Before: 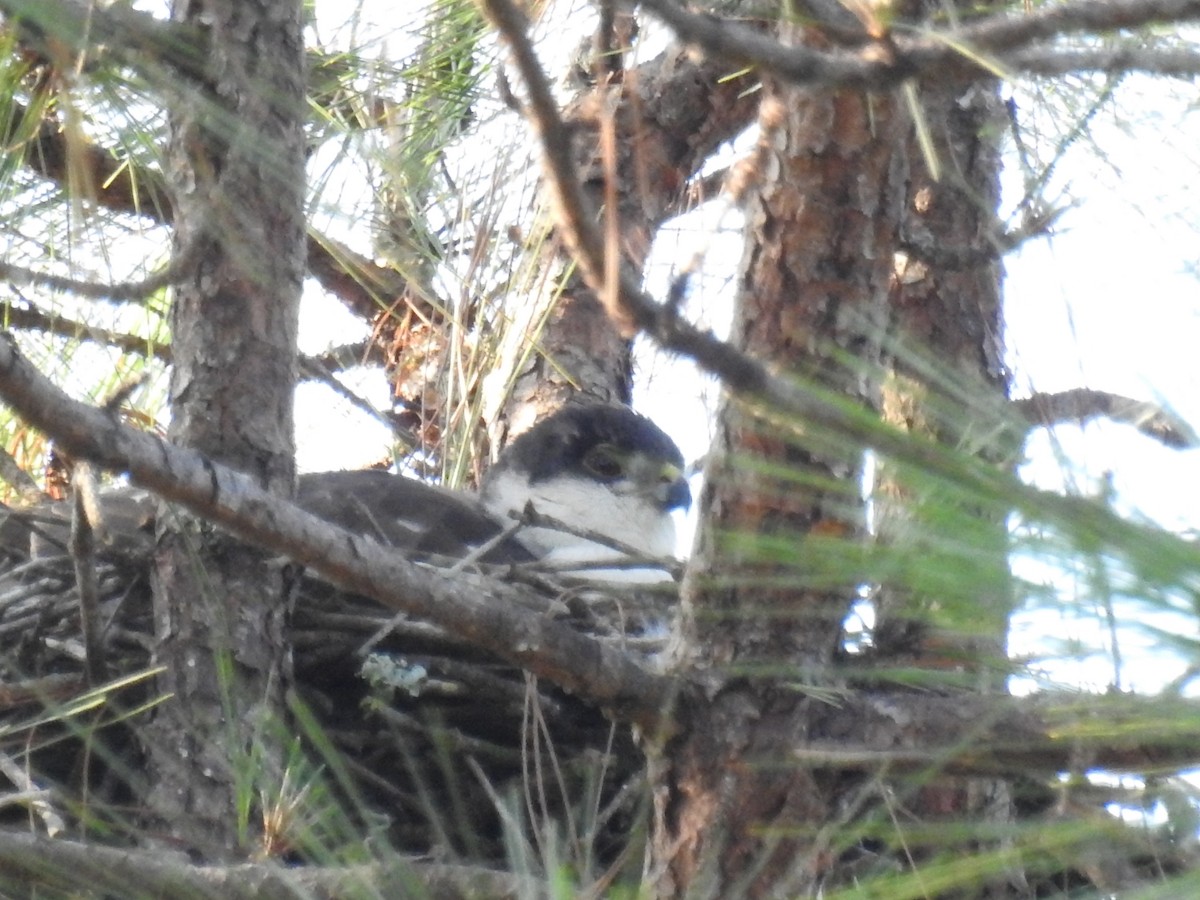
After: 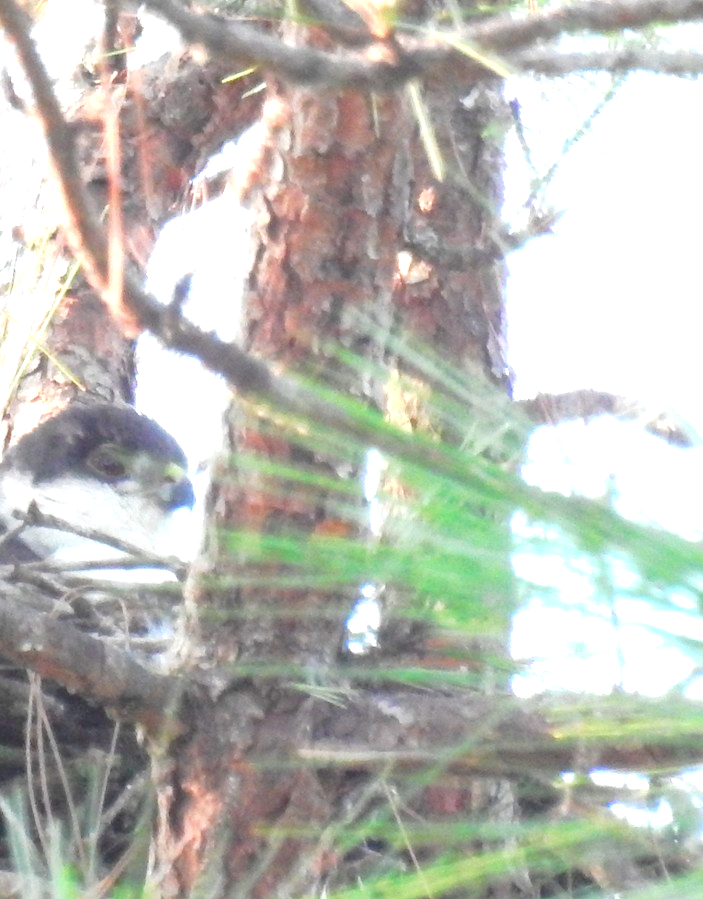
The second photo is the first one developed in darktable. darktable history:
tone curve: curves: ch0 [(0, 0) (0.003, 0.132) (0.011, 0.13) (0.025, 0.134) (0.044, 0.138) (0.069, 0.154) (0.1, 0.17) (0.136, 0.198) (0.177, 0.25) (0.224, 0.308) (0.277, 0.371) (0.335, 0.432) (0.399, 0.491) (0.468, 0.55) (0.543, 0.612) (0.623, 0.679) (0.709, 0.766) (0.801, 0.842) (0.898, 0.912) (1, 1)], preserve colors none
crop: left 41.402%
exposure: black level correction 0, exposure 0.9 EV, compensate highlight preservation false
color contrast: green-magenta contrast 1.73, blue-yellow contrast 1.15
